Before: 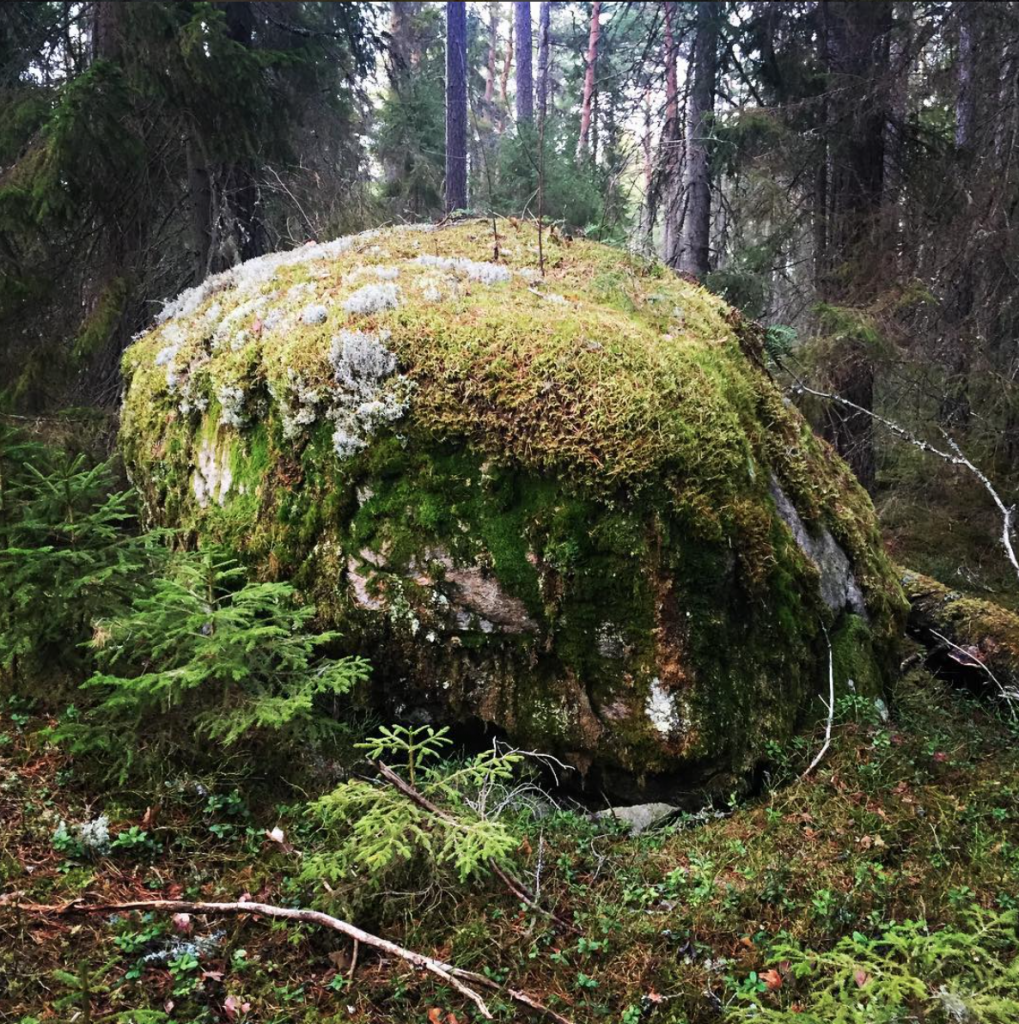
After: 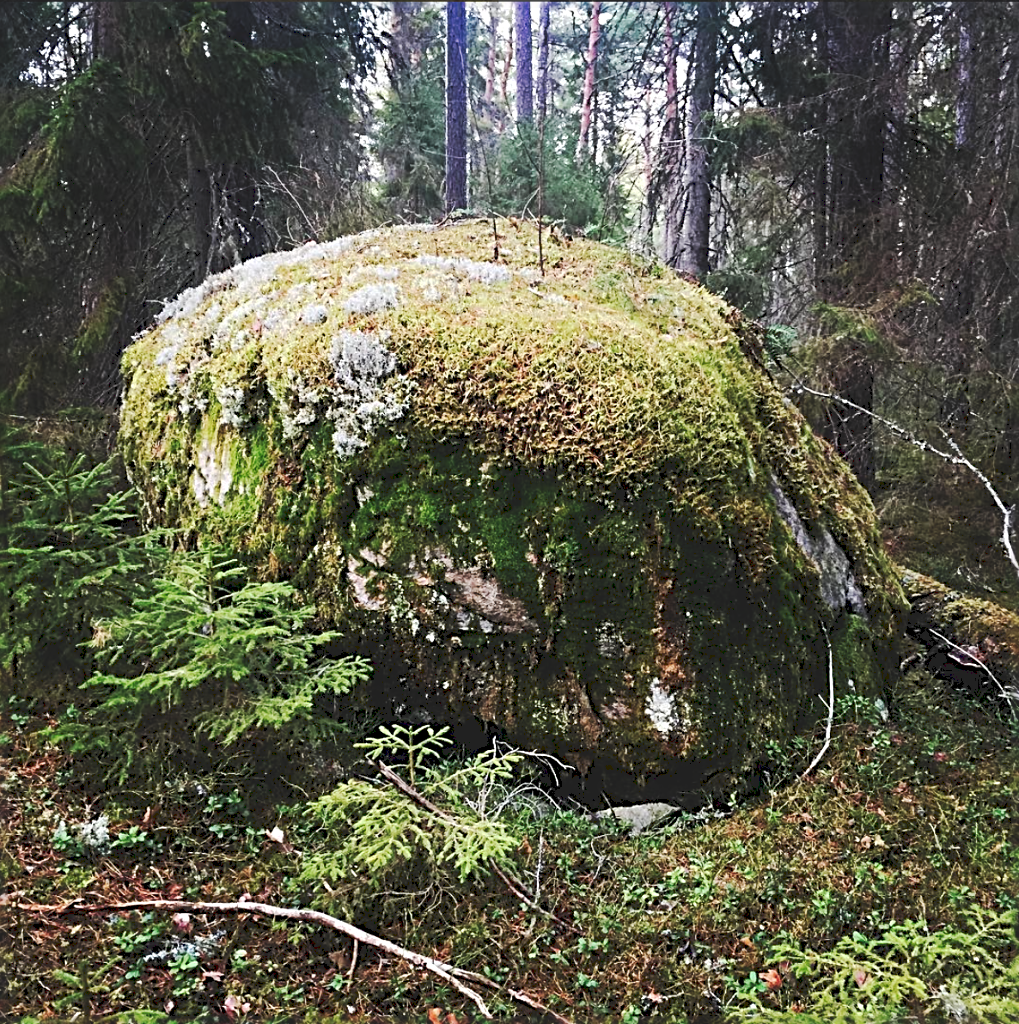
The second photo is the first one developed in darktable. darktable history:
sharpen: radius 2.817, amount 0.715
tone curve: curves: ch0 [(0, 0) (0.003, 0.126) (0.011, 0.129) (0.025, 0.129) (0.044, 0.136) (0.069, 0.145) (0.1, 0.162) (0.136, 0.182) (0.177, 0.211) (0.224, 0.254) (0.277, 0.307) (0.335, 0.366) (0.399, 0.441) (0.468, 0.533) (0.543, 0.624) (0.623, 0.702) (0.709, 0.774) (0.801, 0.835) (0.898, 0.904) (1, 1)], preserve colors none
